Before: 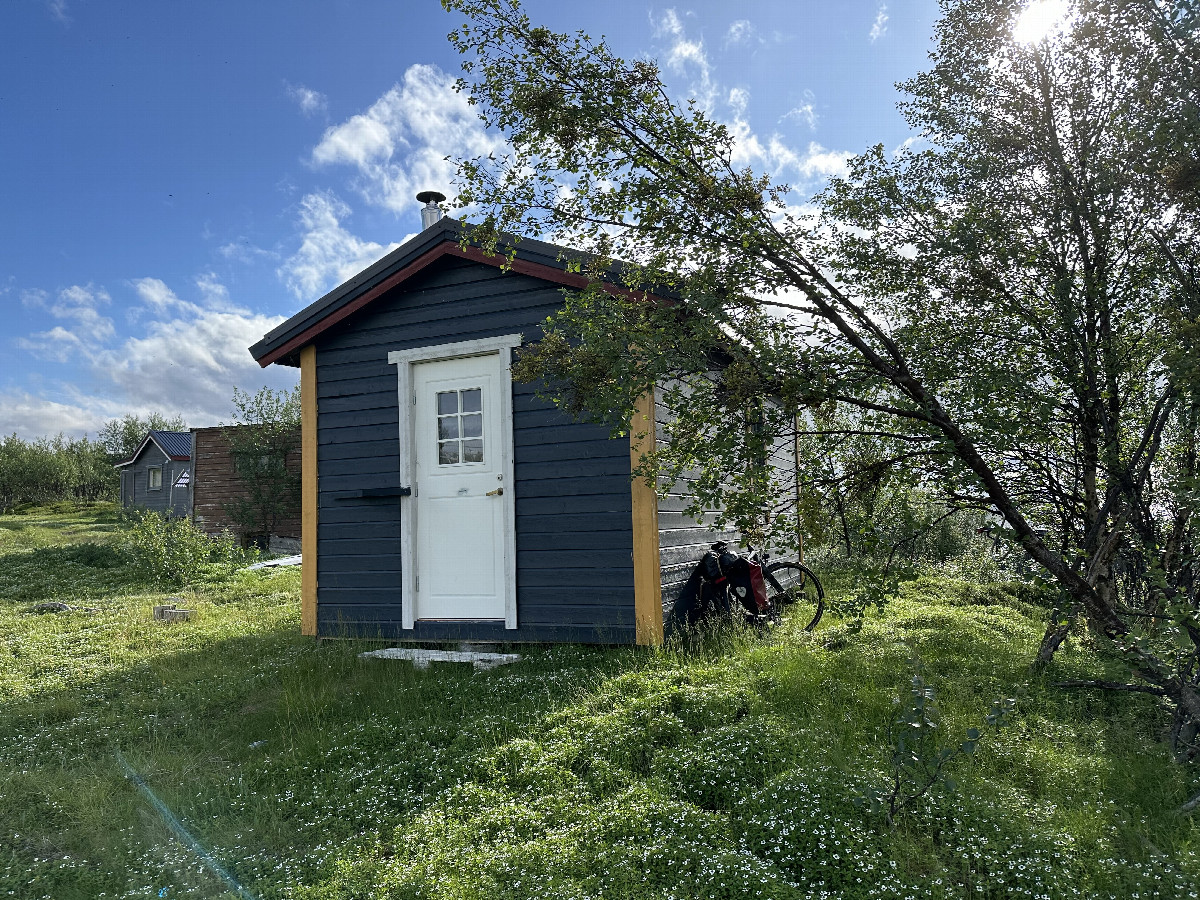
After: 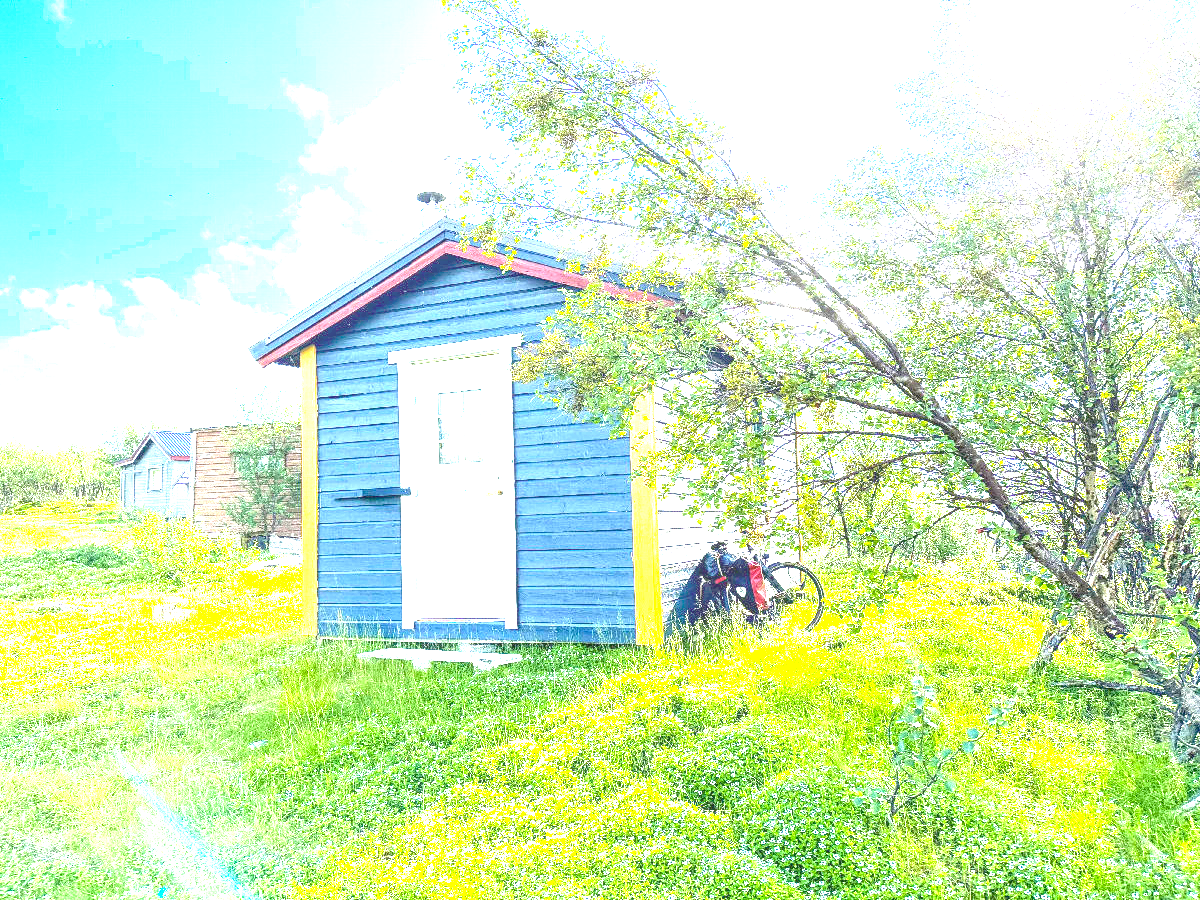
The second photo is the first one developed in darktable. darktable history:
local contrast: on, module defaults
exposure: black level correction 0, exposure 4.043 EV, compensate highlight preservation false
color balance rgb: perceptual saturation grading › global saturation 10.758%, global vibrance 50.412%
